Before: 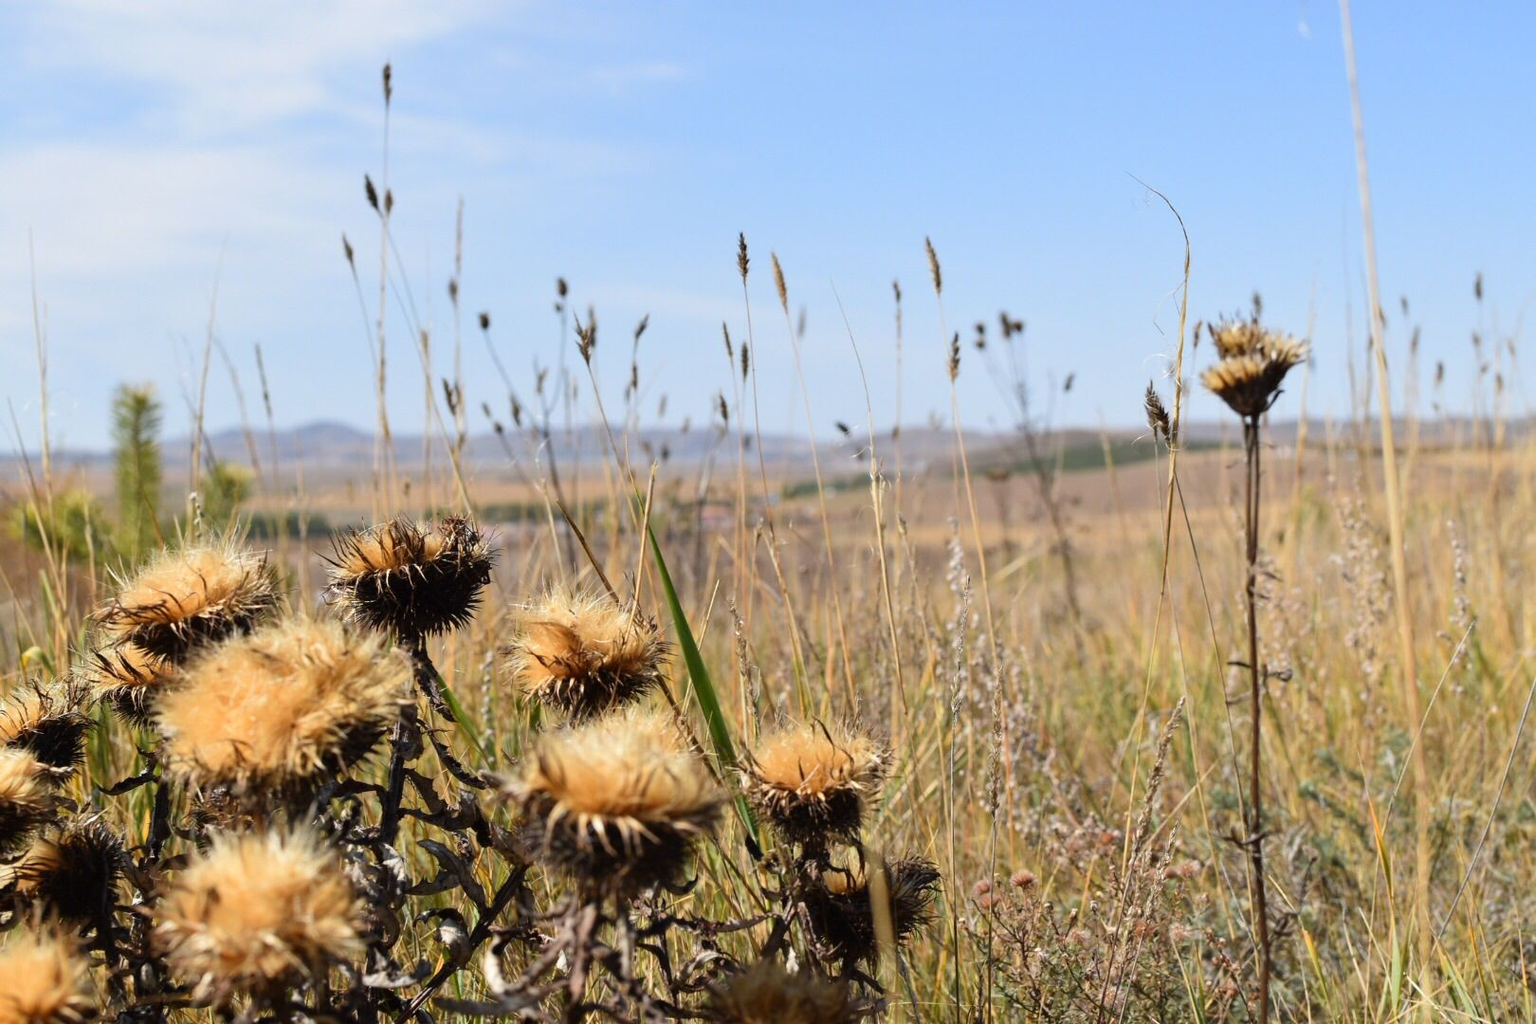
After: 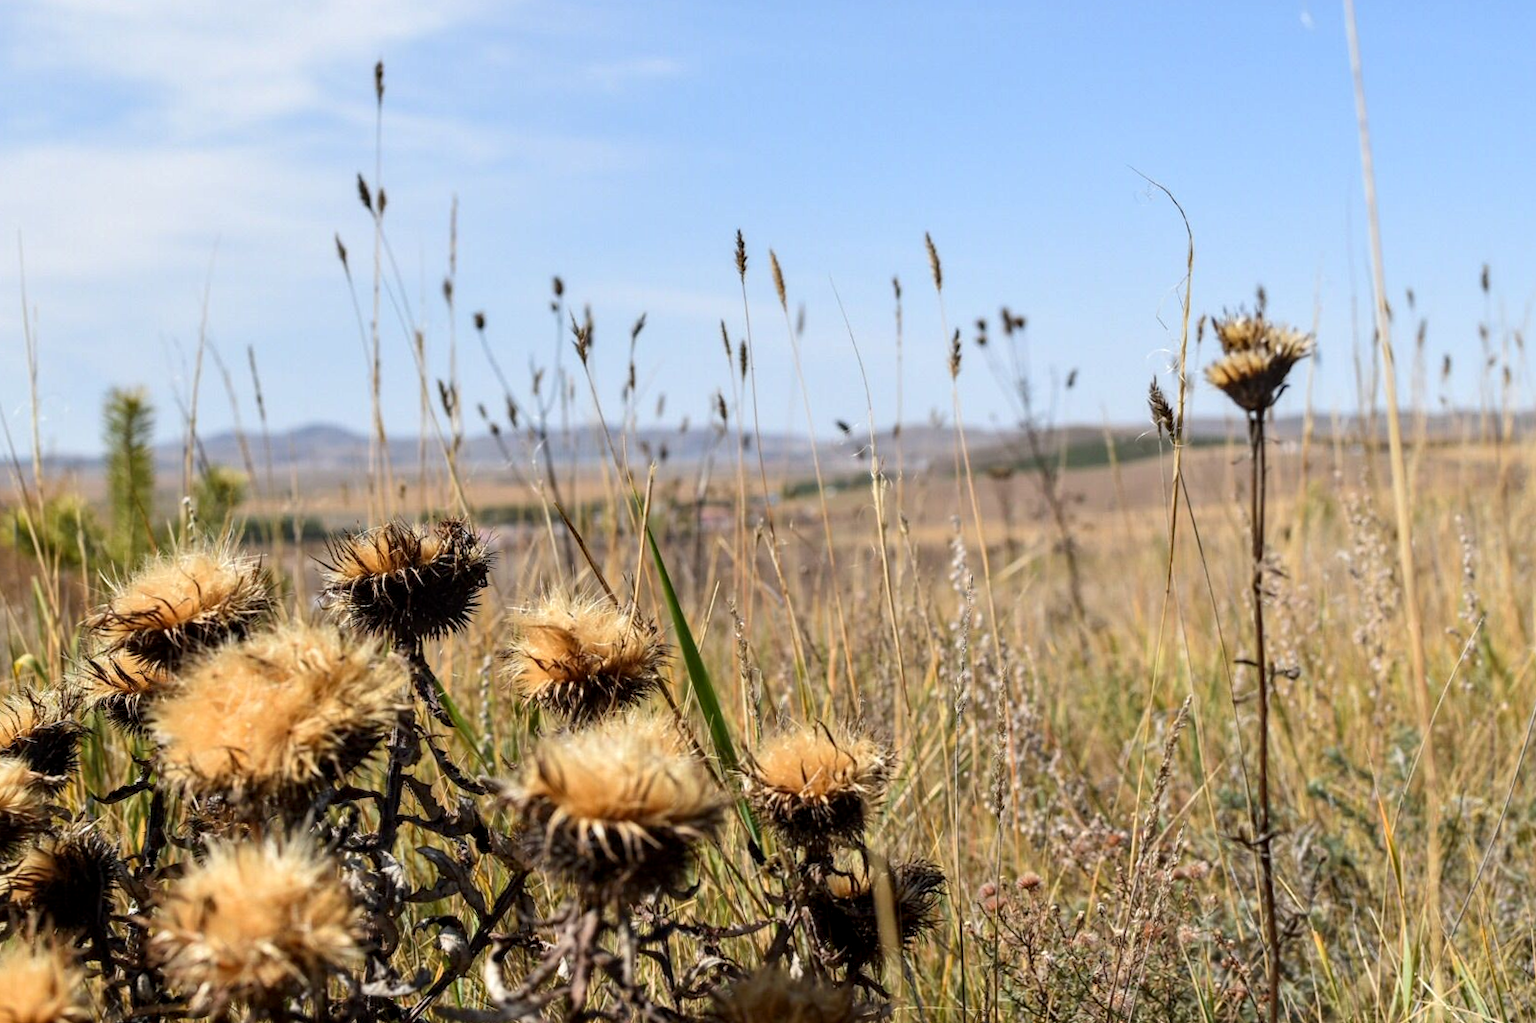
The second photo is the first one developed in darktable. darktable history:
rotate and perspective: rotation -0.45°, automatic cropping original format, crop left 0.008, crop right 0.992, crop top 0.012, crop bottom 0.988
local contrast: detail 130%
